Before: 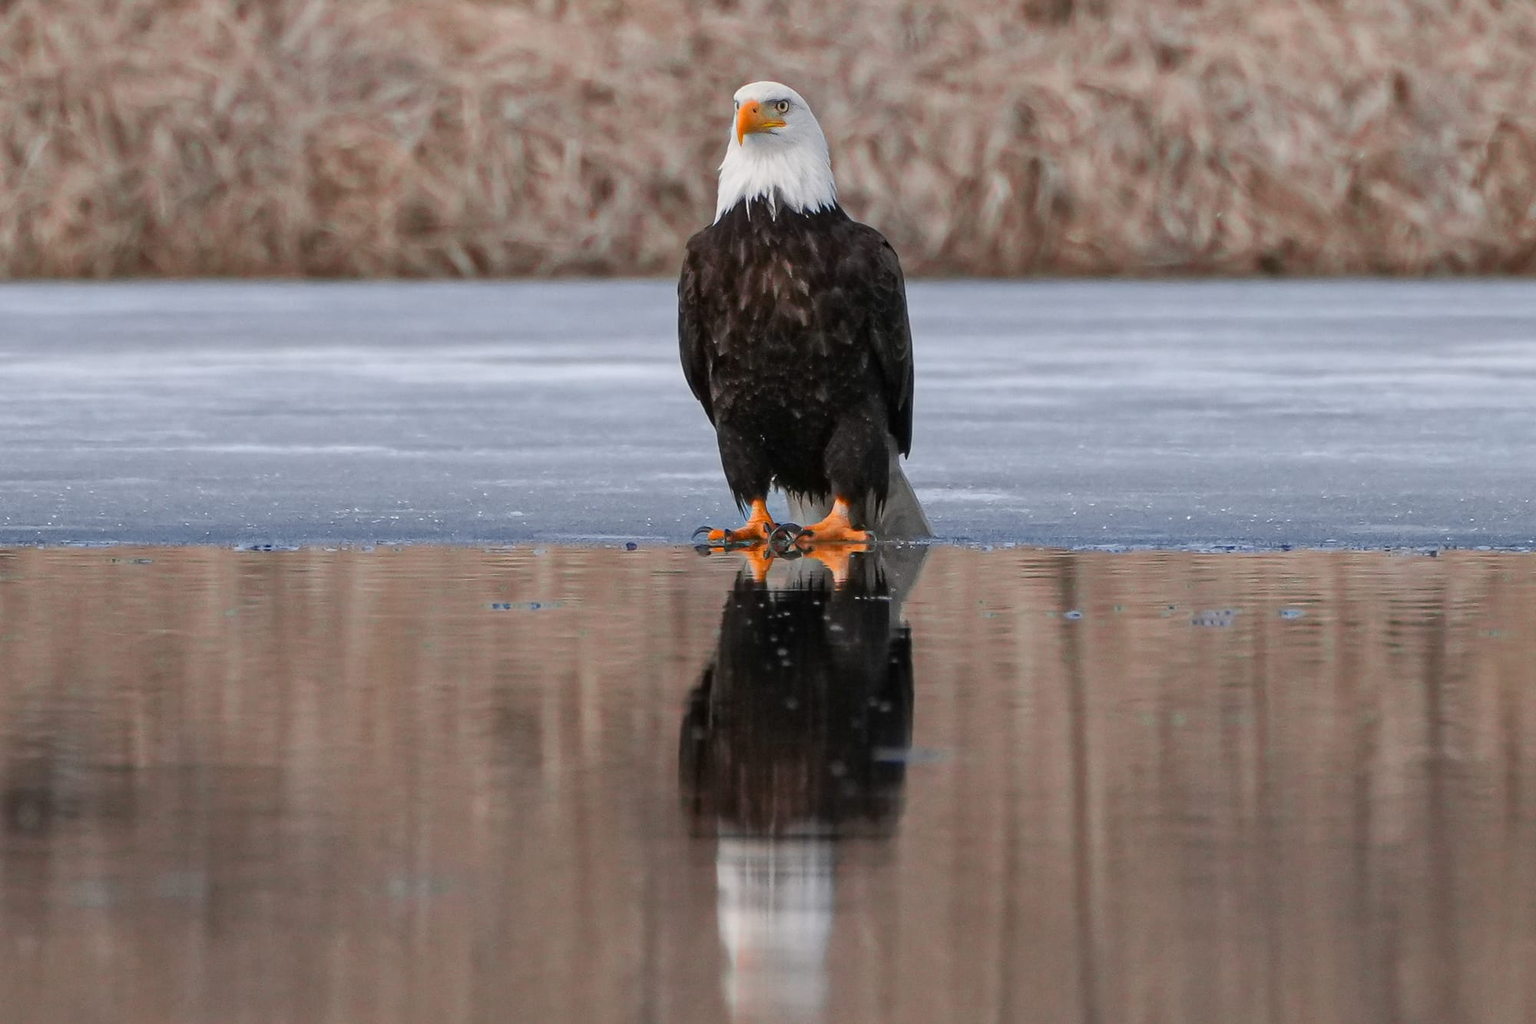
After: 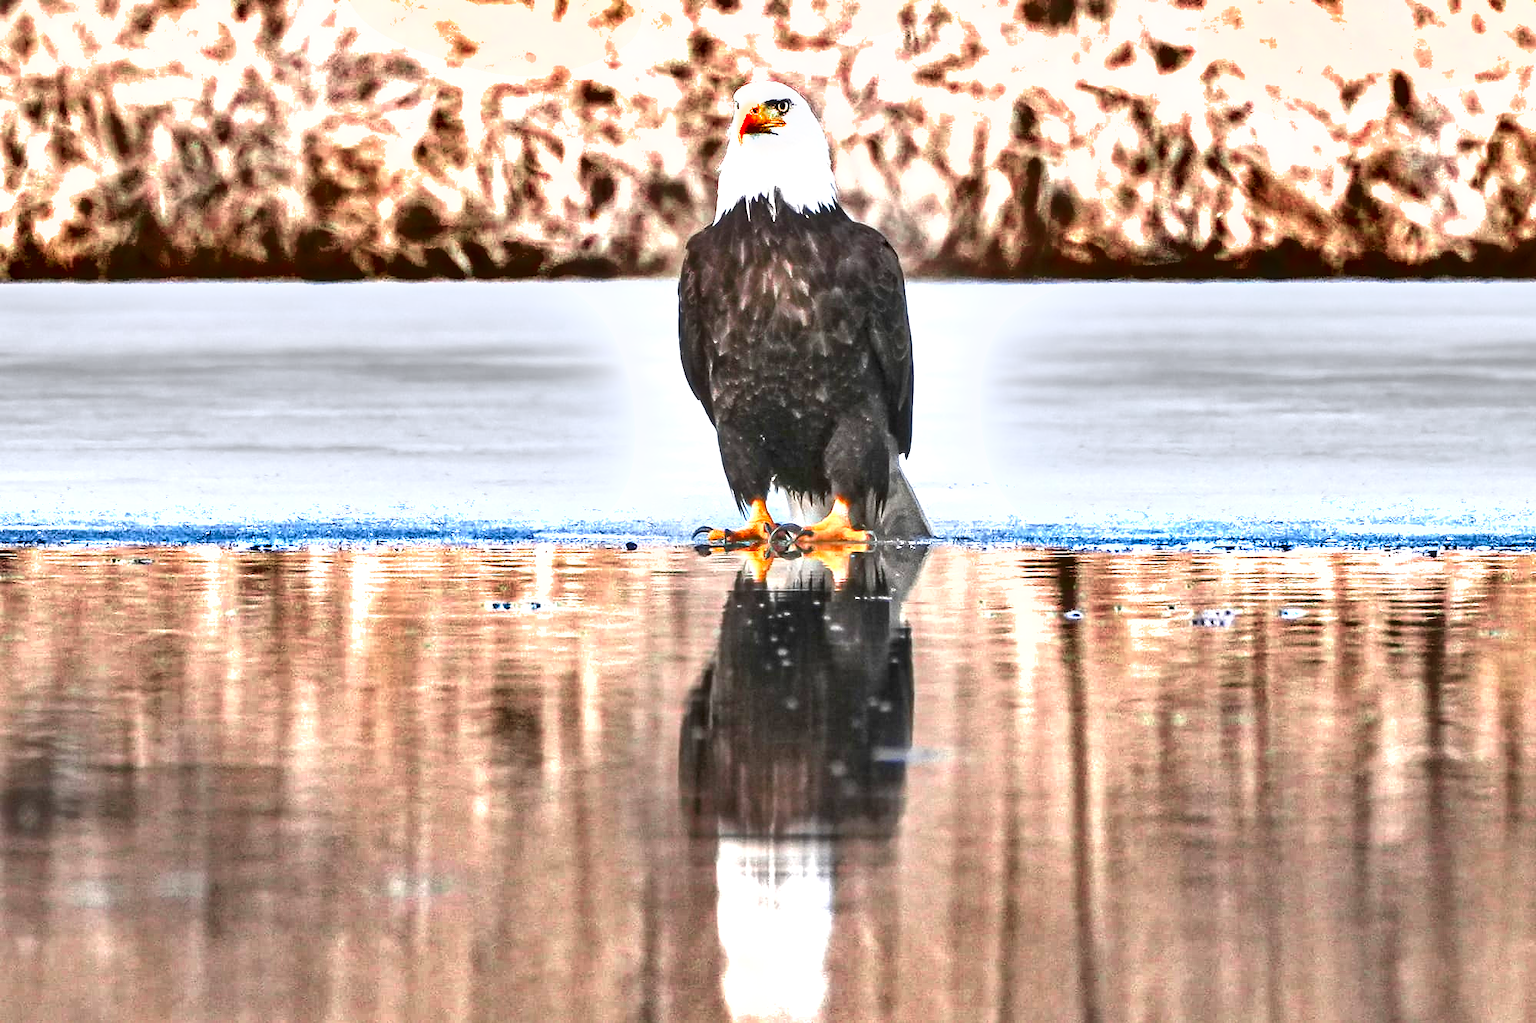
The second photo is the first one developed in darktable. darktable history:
shadows and highlights: white point adjustment 0.106, highlights -69.6, soften with gaussian
exposure: black level correction 0, exposure 1.993 EV, compensate exposure bias true, compensate highlight preservation false
local contrast: on, module defaults
